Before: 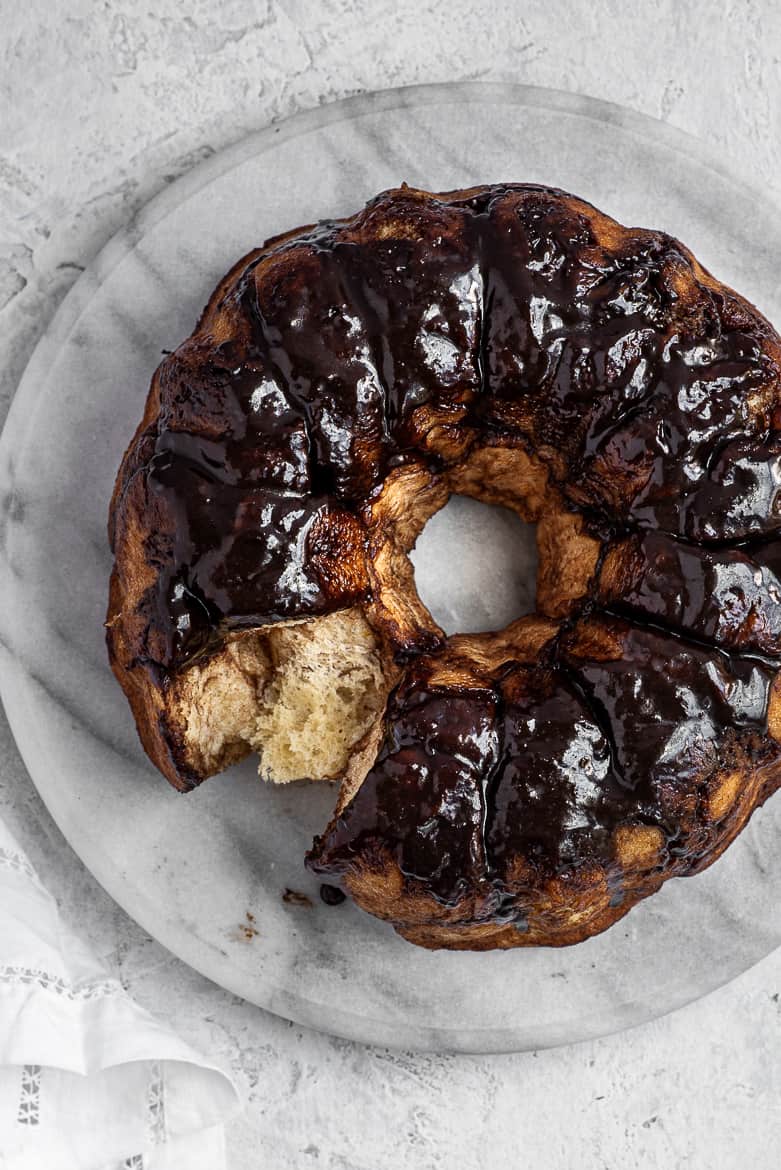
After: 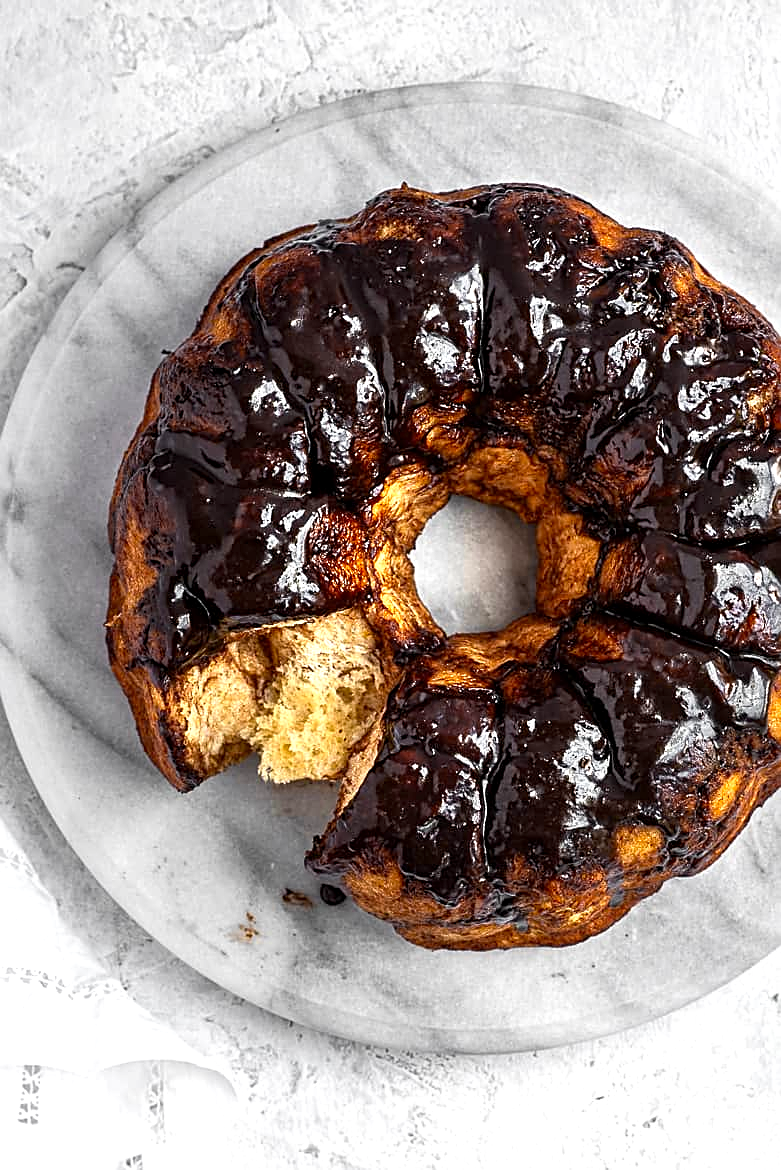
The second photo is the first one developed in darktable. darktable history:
color zones: curves: ch0 [(0, 0.511) (0.143, 0.531) (0.286, 0.56) (0.429, 0.5) (0.571, 0.5) (0.714, 0.5) (0.857, 0.5) (1, 0.5)]; ch1 [(0, 0.525) (0.143, 0.705) (0.286, 0.715) (0.429, 0.35) (0.571, 0.35) (0.714, 0.35) (0.857, 0.4) (1, 0.4)]; ch2 [(0, 0.572) (0.143, 0.512) (0.286, 0.473) (0.429, 0.45) (0.571, 0.5) (0.714, 0.5) (0.857, 0.518) (1, 0.518)]
exposure: black level correction 0.001, exposure 0.498 EV, compensate exposure bias true, compensate highlight preservation false
sharpen: amount 0.496
